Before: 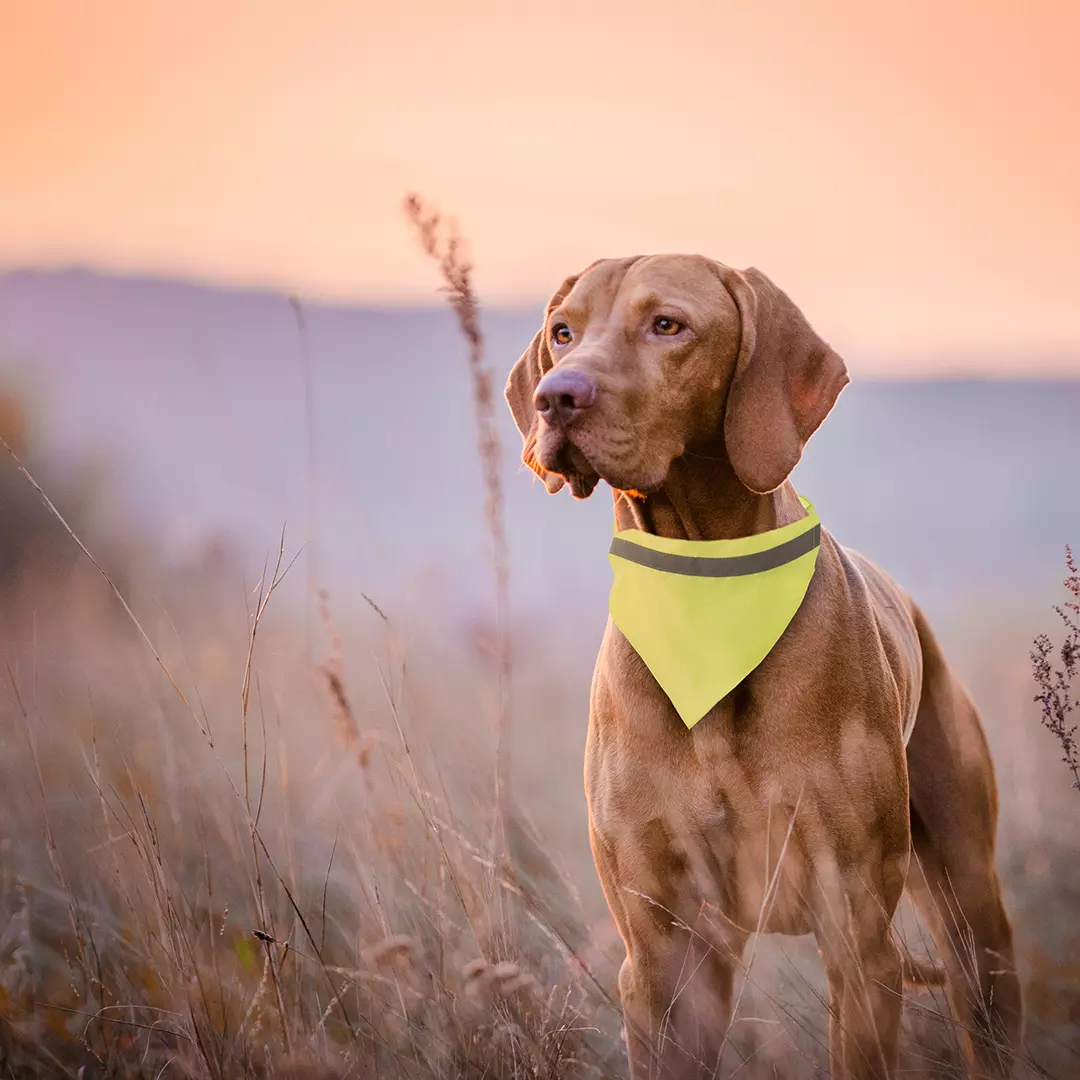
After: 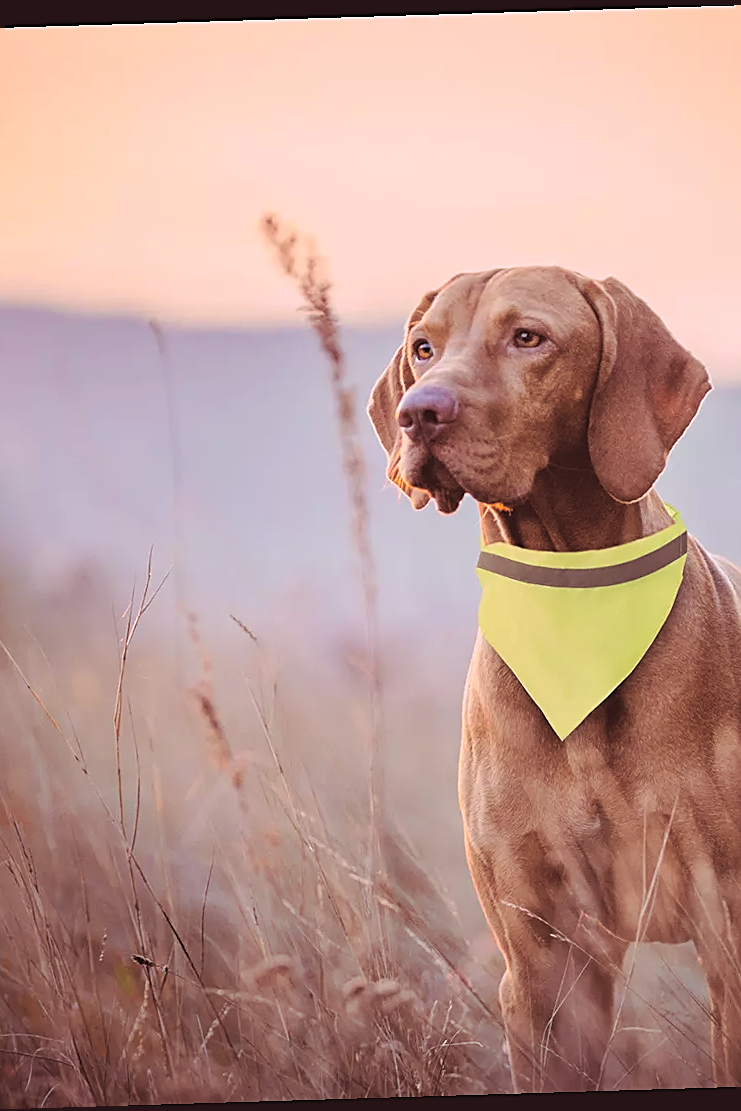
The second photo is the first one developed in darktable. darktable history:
sharpen: on, module defaults
split-toning: highlights › hue 298.8°, highlights › saturation 0.73, compress 41.76%
rotate and perspective: rotation -1.75°, automatic cropping off
color balance: lift [1.007, 1, 1, 1], gamma [1.097, 1, 1, 1]
crop and rotate: left 13.409%, right 19.924%
tone equalizer: on, module defaults
